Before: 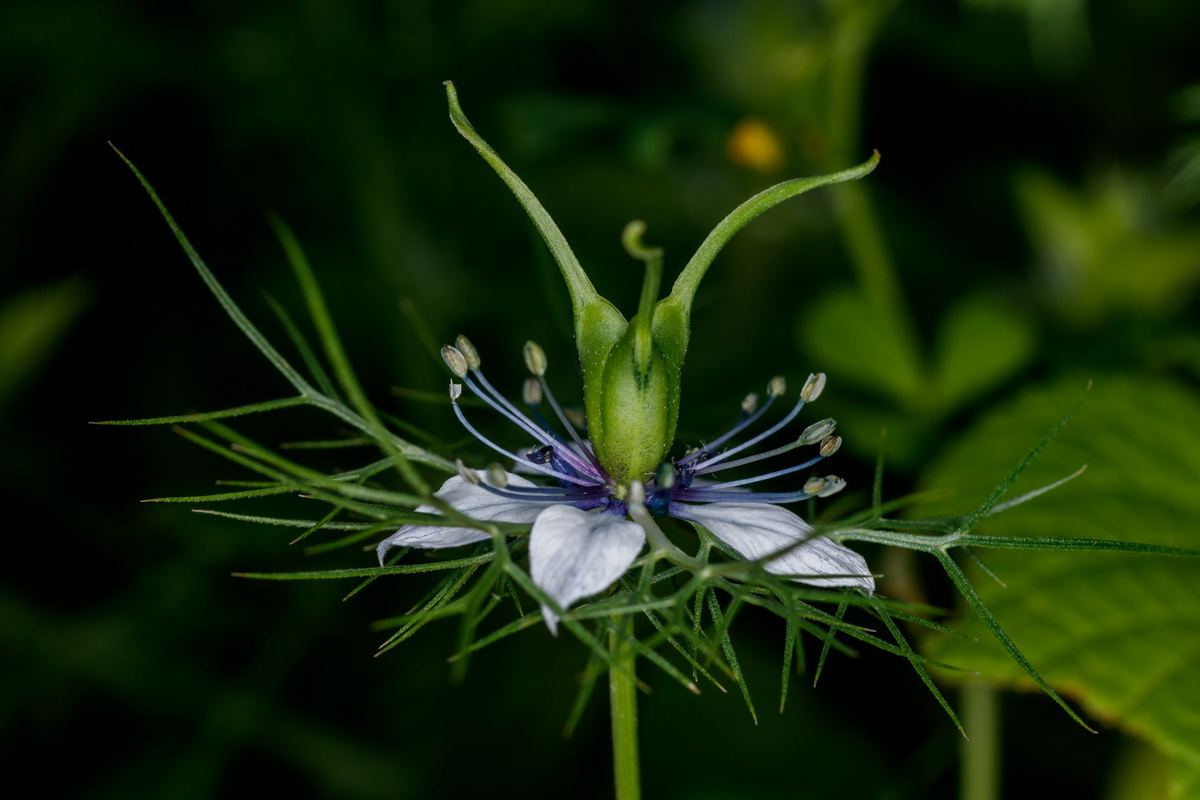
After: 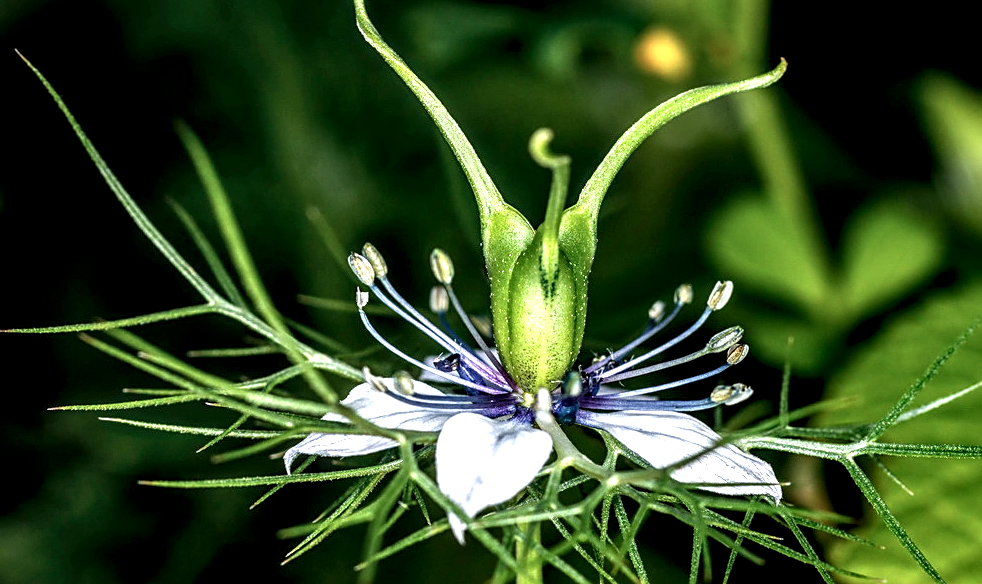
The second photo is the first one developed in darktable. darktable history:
local contrast: highlights 81%, shadows 58%, detail 175%, midtone range 0.602
exposure: black level correction 0, exposure 1.101 EV, compensate highlight preservation false
crop: left 7.802%, top 11.524%, right 10.287%, bottom 15.404%
sharpen: on, module defaults
